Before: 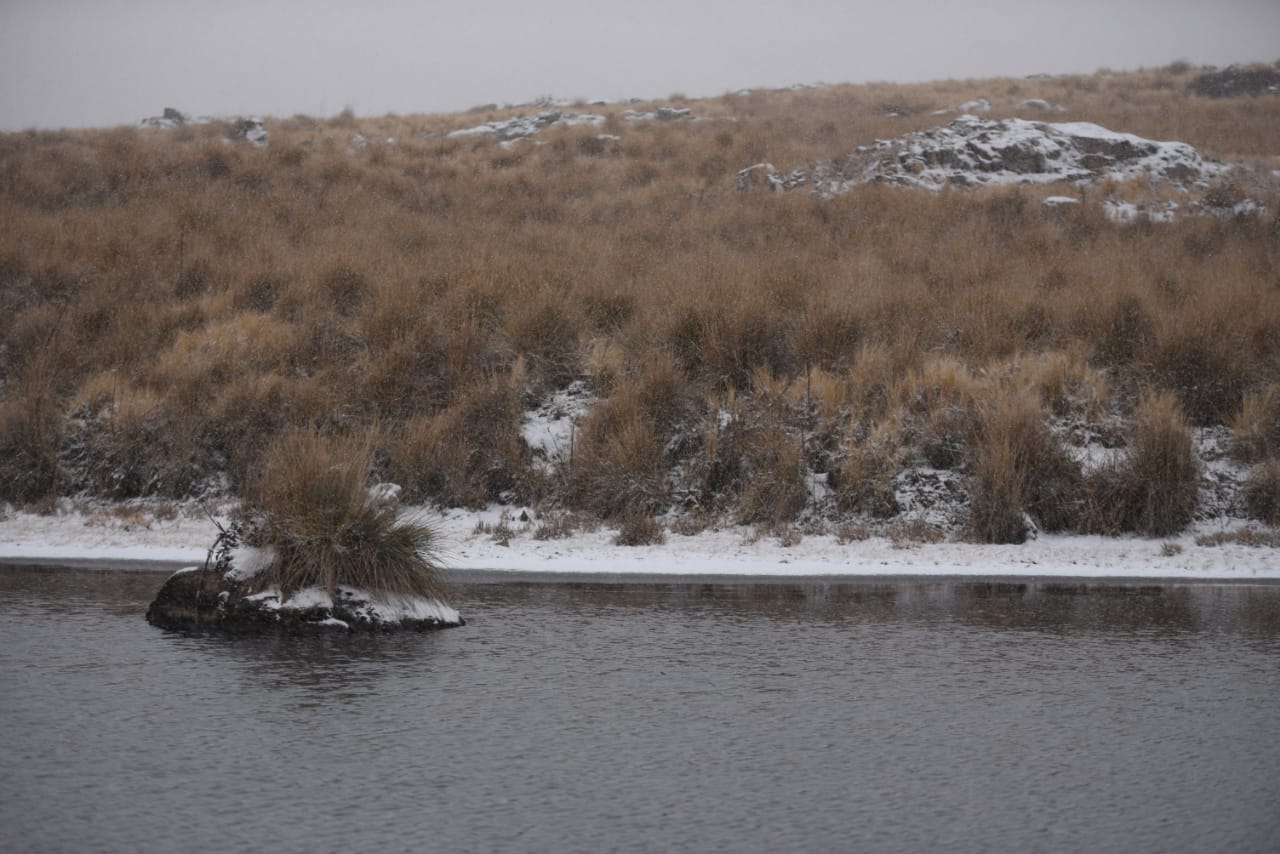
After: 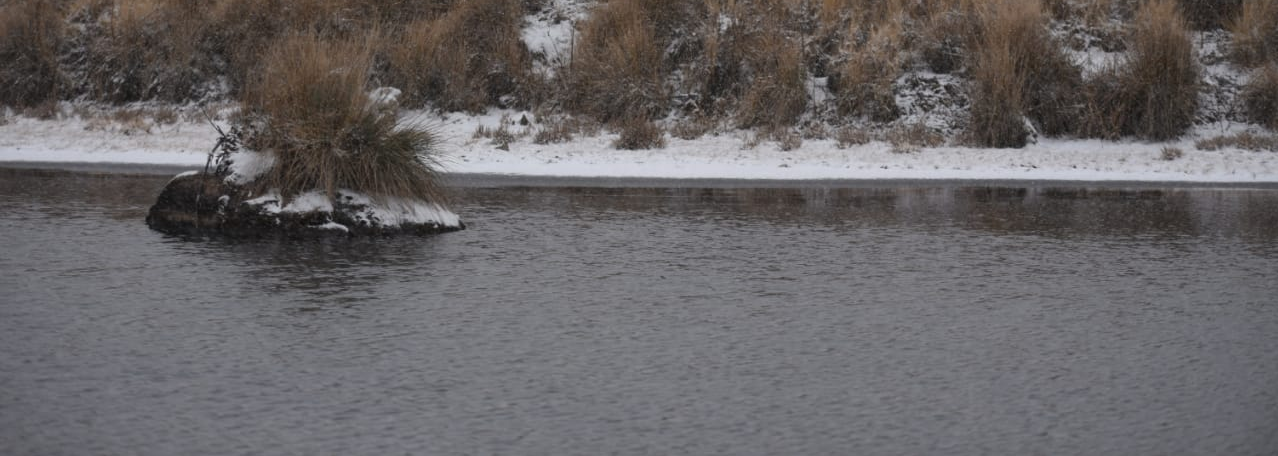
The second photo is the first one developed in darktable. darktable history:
crop and rotate: top 46.583%, right 0.095%
